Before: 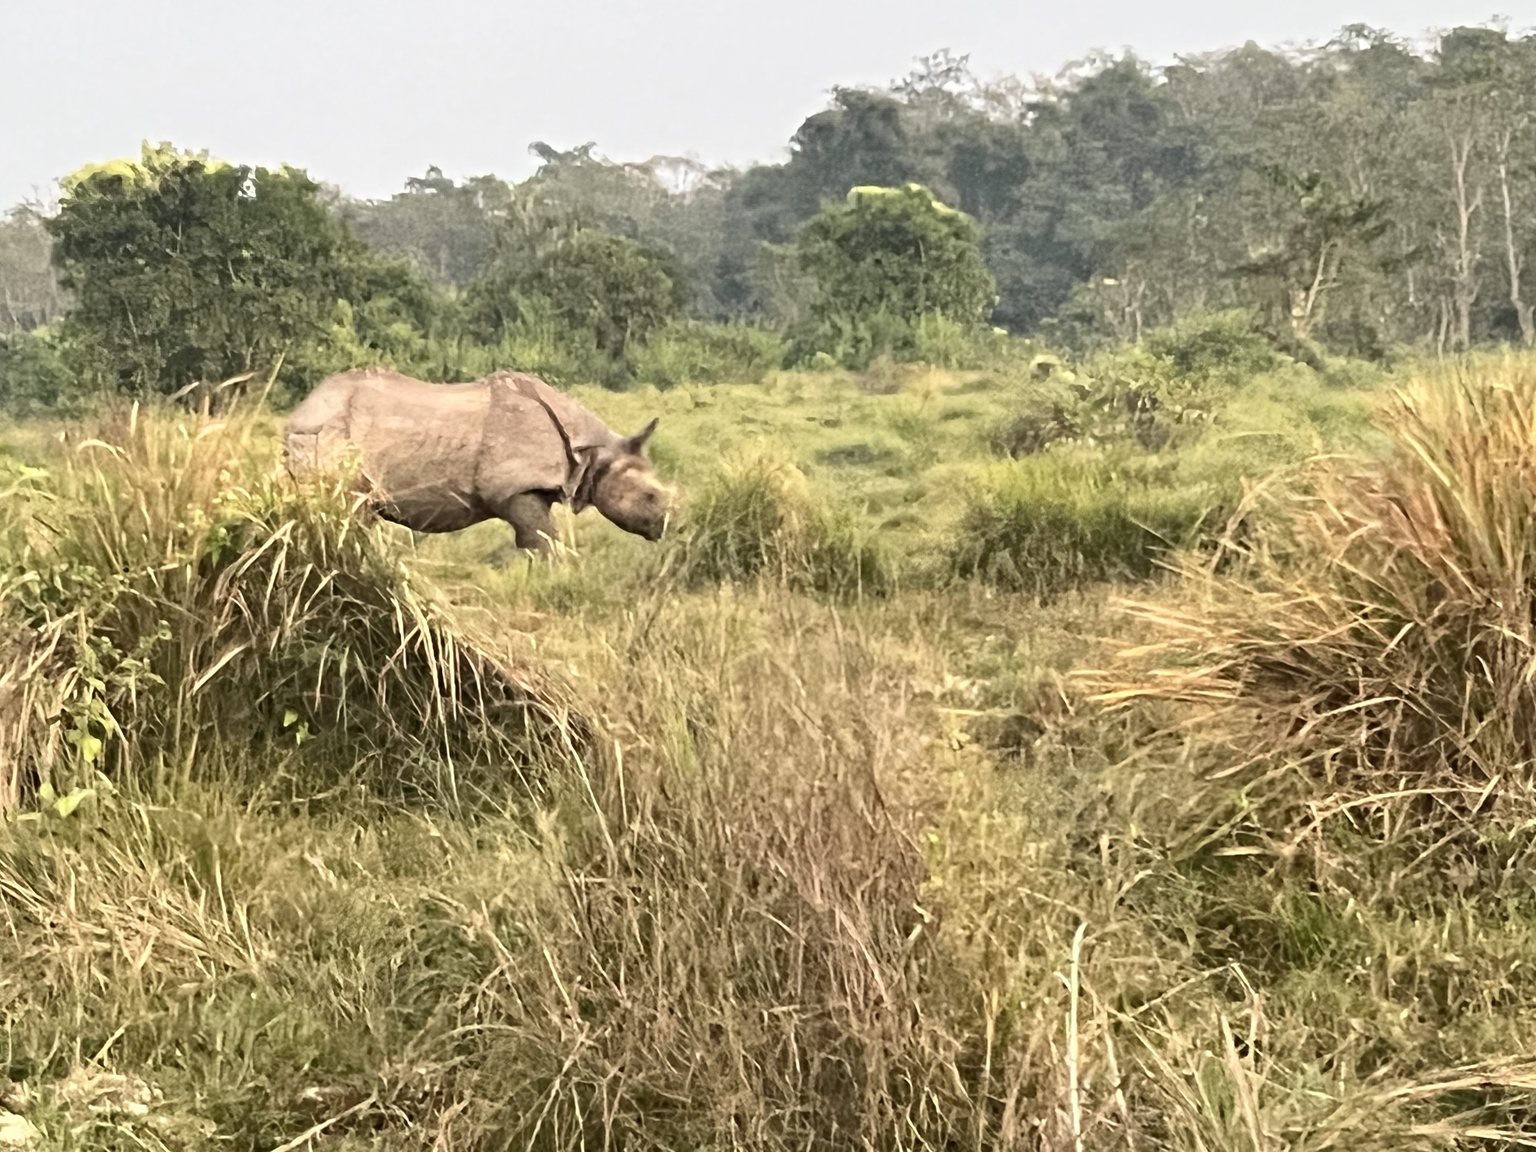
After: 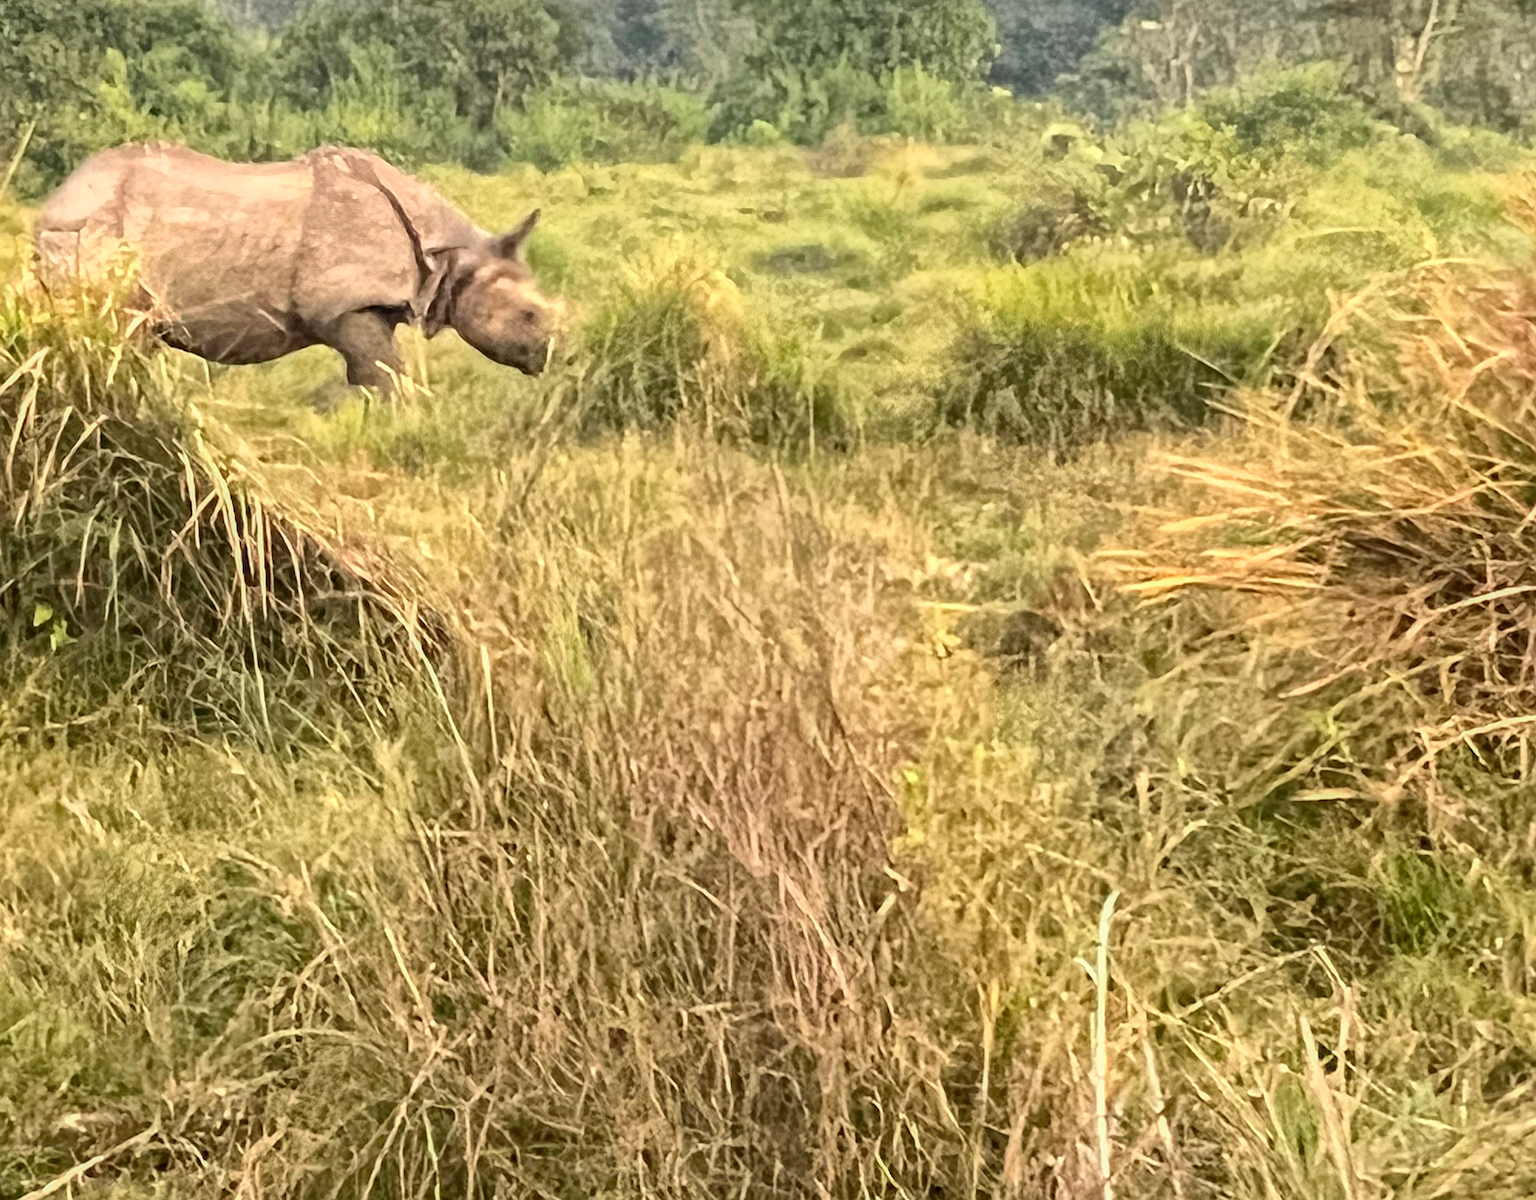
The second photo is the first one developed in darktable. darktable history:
exposure: black level correction 0, exposure 0.7 EV, compensate highlight preservation false
local contrast: on, module defaults
global tonemap: drago (1, 100), detail 1
crop: left 16.871%, top 22.857%, right 9.116%
sharpen: on, module defaults
